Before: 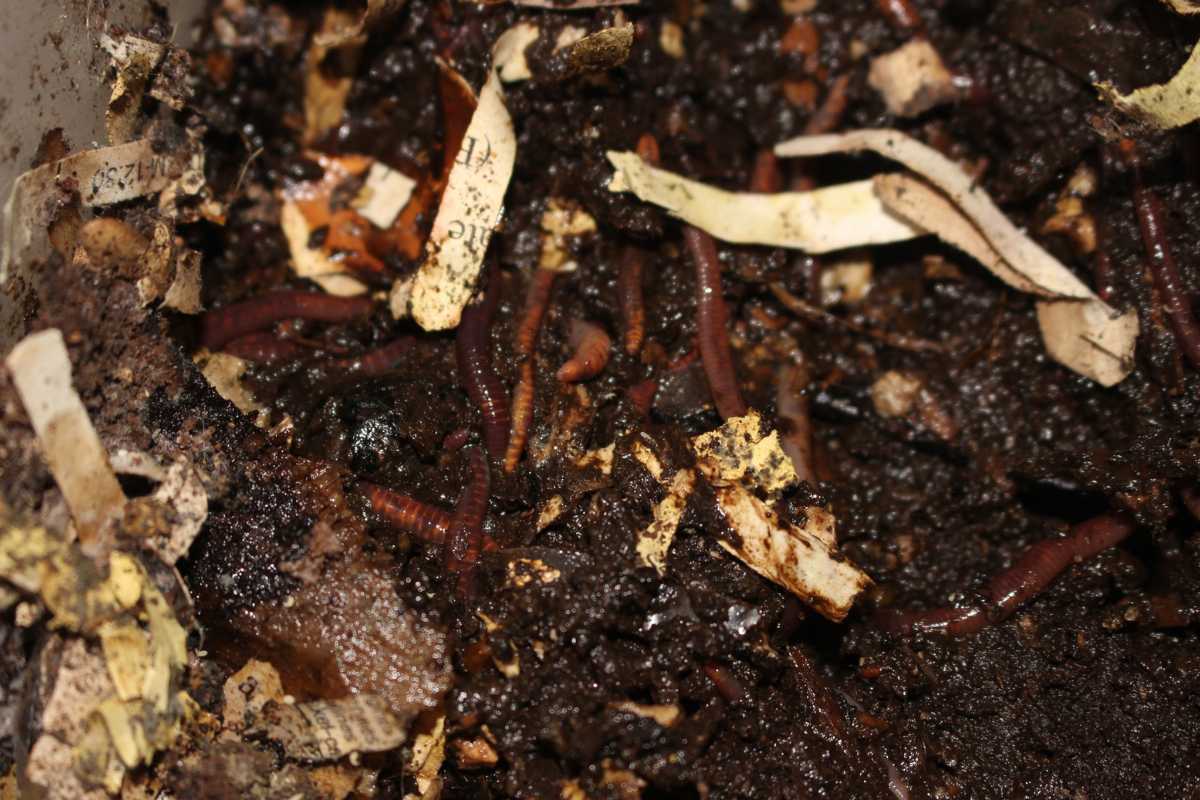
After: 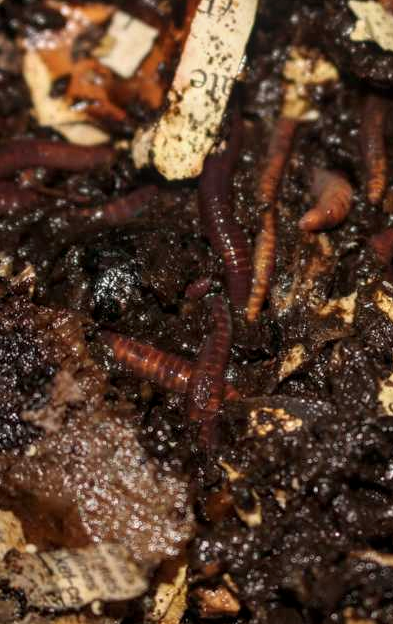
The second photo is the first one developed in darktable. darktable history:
local contrast: on, module defaults
crop and rotate: left 21.577%, top 18.929%, right 45.641%, bottom 2.994%
